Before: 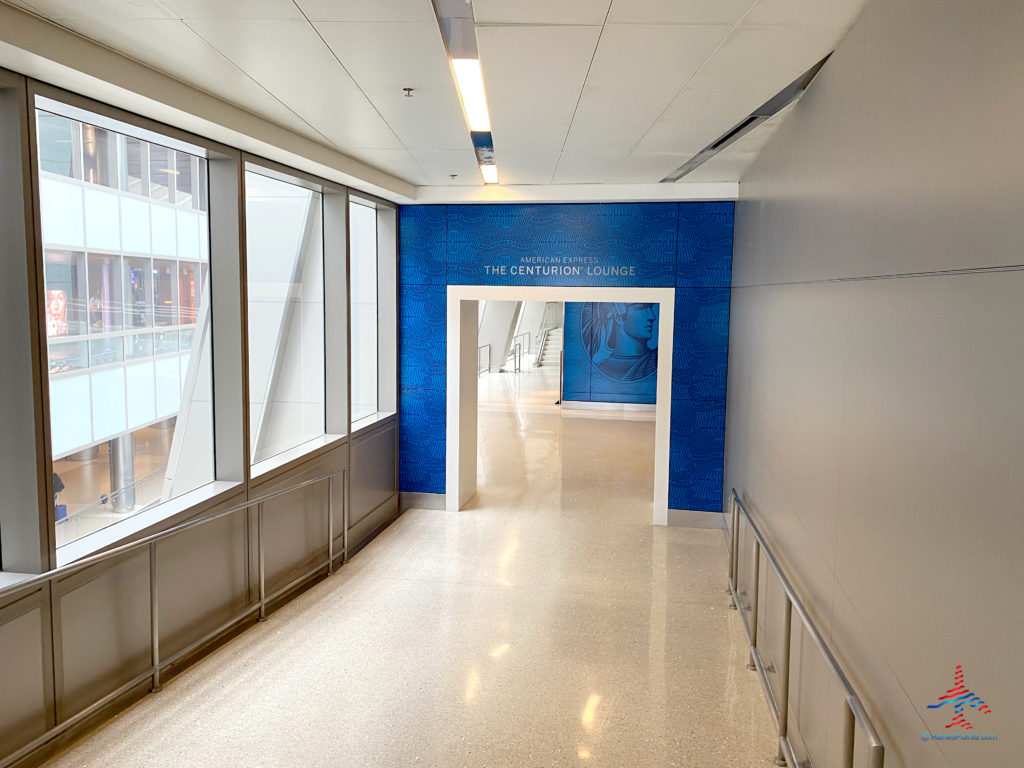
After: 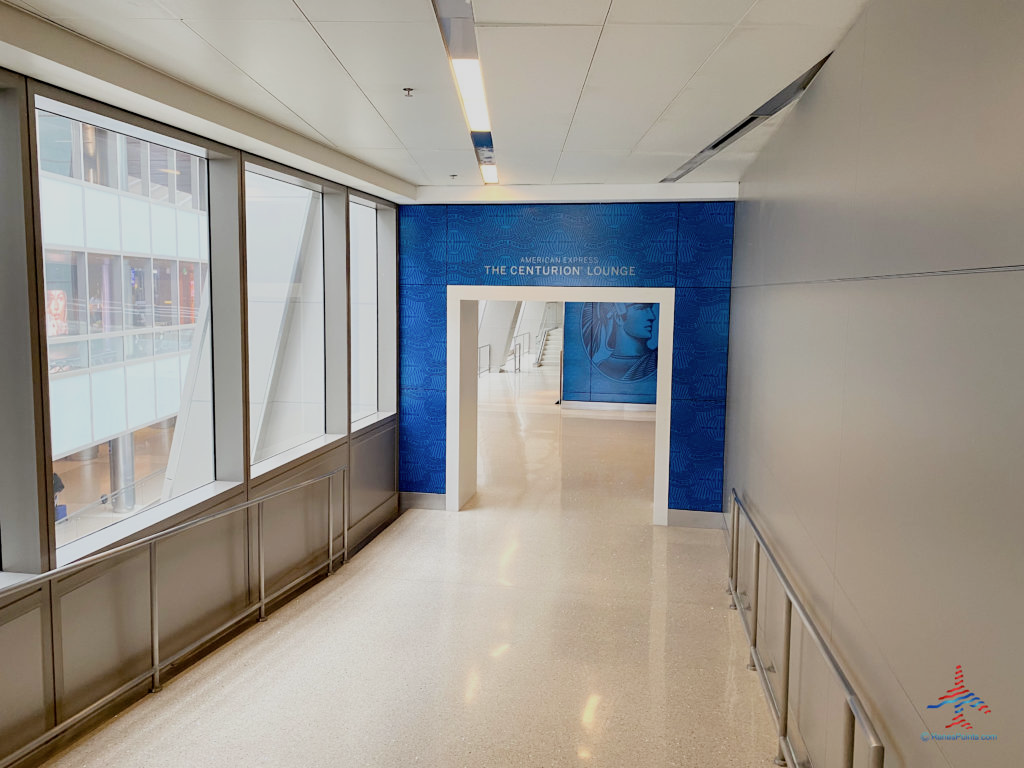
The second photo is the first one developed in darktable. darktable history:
contrast brightness saturation: saturation -0.05
filmic rgb: hardness 4.17
white balance: emerald 1
